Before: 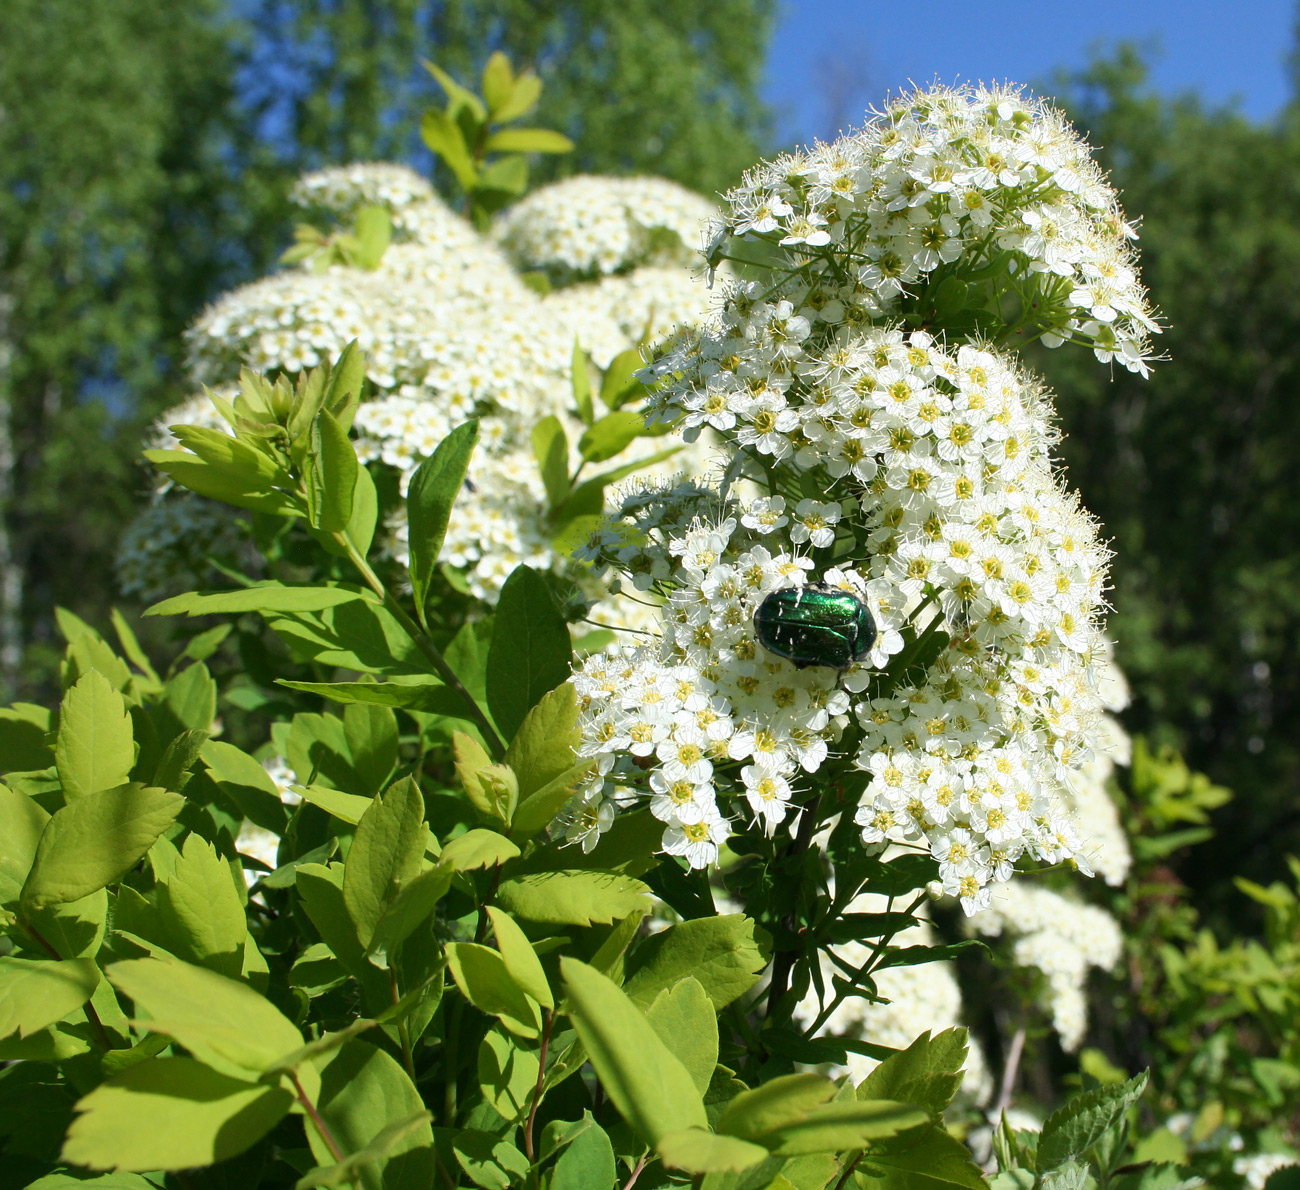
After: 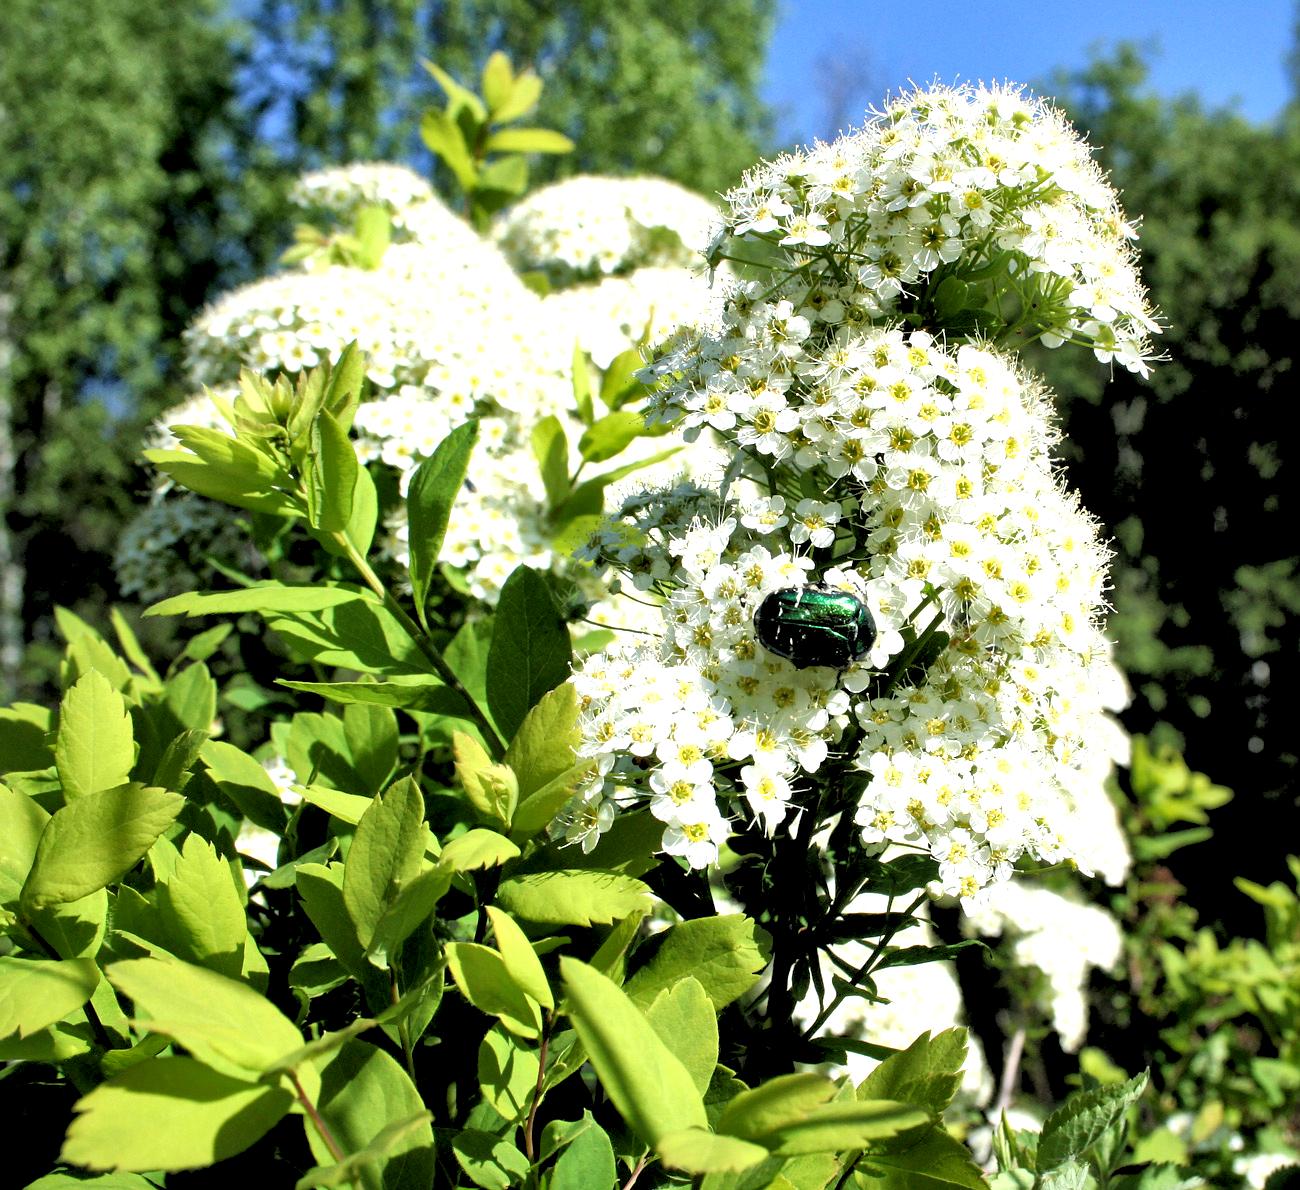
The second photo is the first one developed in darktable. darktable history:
exposure: exposure 0.515 EV, compensate highlight preservation false
rgb levels: levels [[0.029, 0.461, 0.922], [0, 0.5, 1], [0, 0.5, 1]]
local contrast: mode bilateral grid, contrast 20, coarseness 50, detail 171%, midtone range 0.2
